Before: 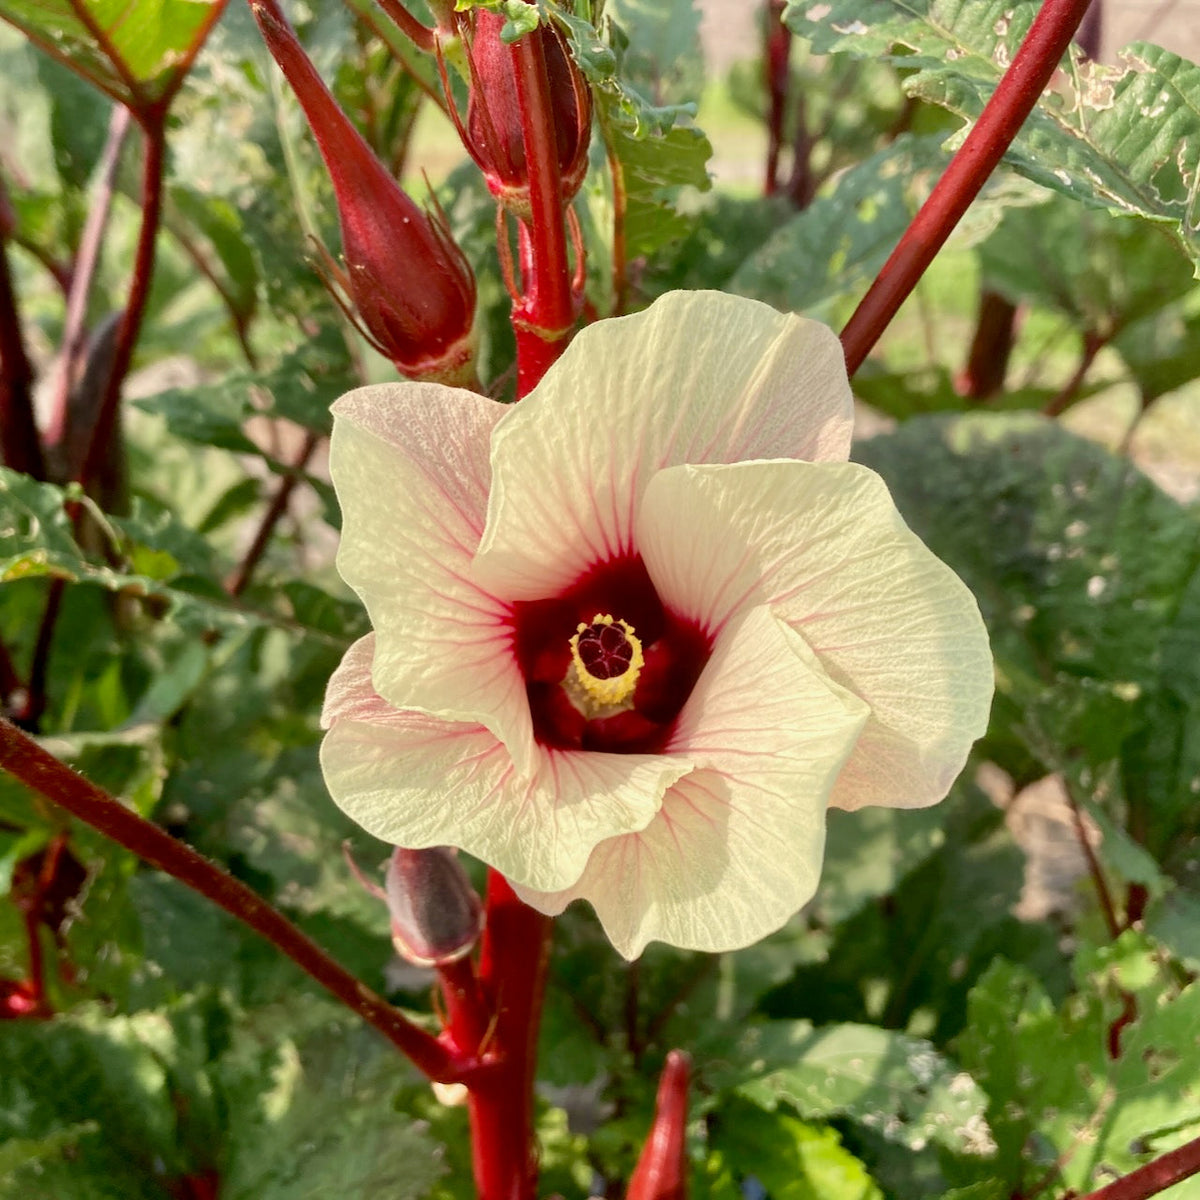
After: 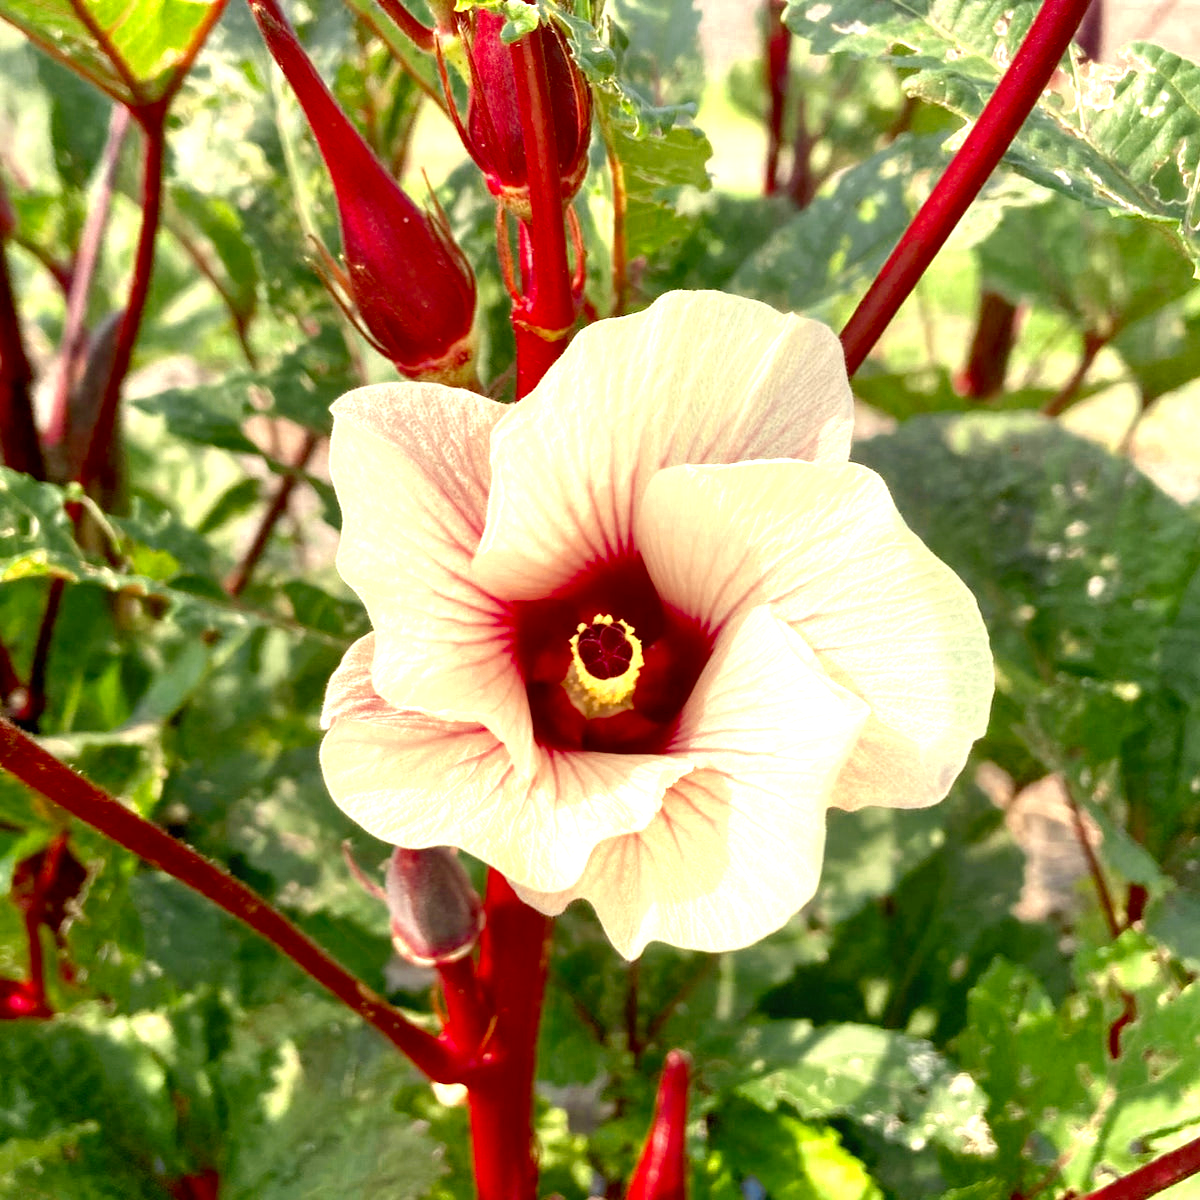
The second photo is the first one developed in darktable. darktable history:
levels: levels [0, 0.394, 0.787]
tone equalizer: -8 EV 0.224 EV, -7 EV 0.422 EV, -6 EV 0.451 EV, -5 EV 0.242 EV, -3 EV -0.272 EV, -2 EV -0.445 EV, -1 EV -0.394 EV, +0 EV -0.268 EV, mask exposure compensation -0.487 EV
color zones: curves: ch0 [(0.004, 0.305) (0.261, 0.623) (0.389, 0.399) (0.708, 0.571) (0.947, 0.34)]; ch1 [(0.025, 0.645) (0.229, 0.584) (0.326, 0.551) (0.484, 0.262) (0.757, 0.643)]
